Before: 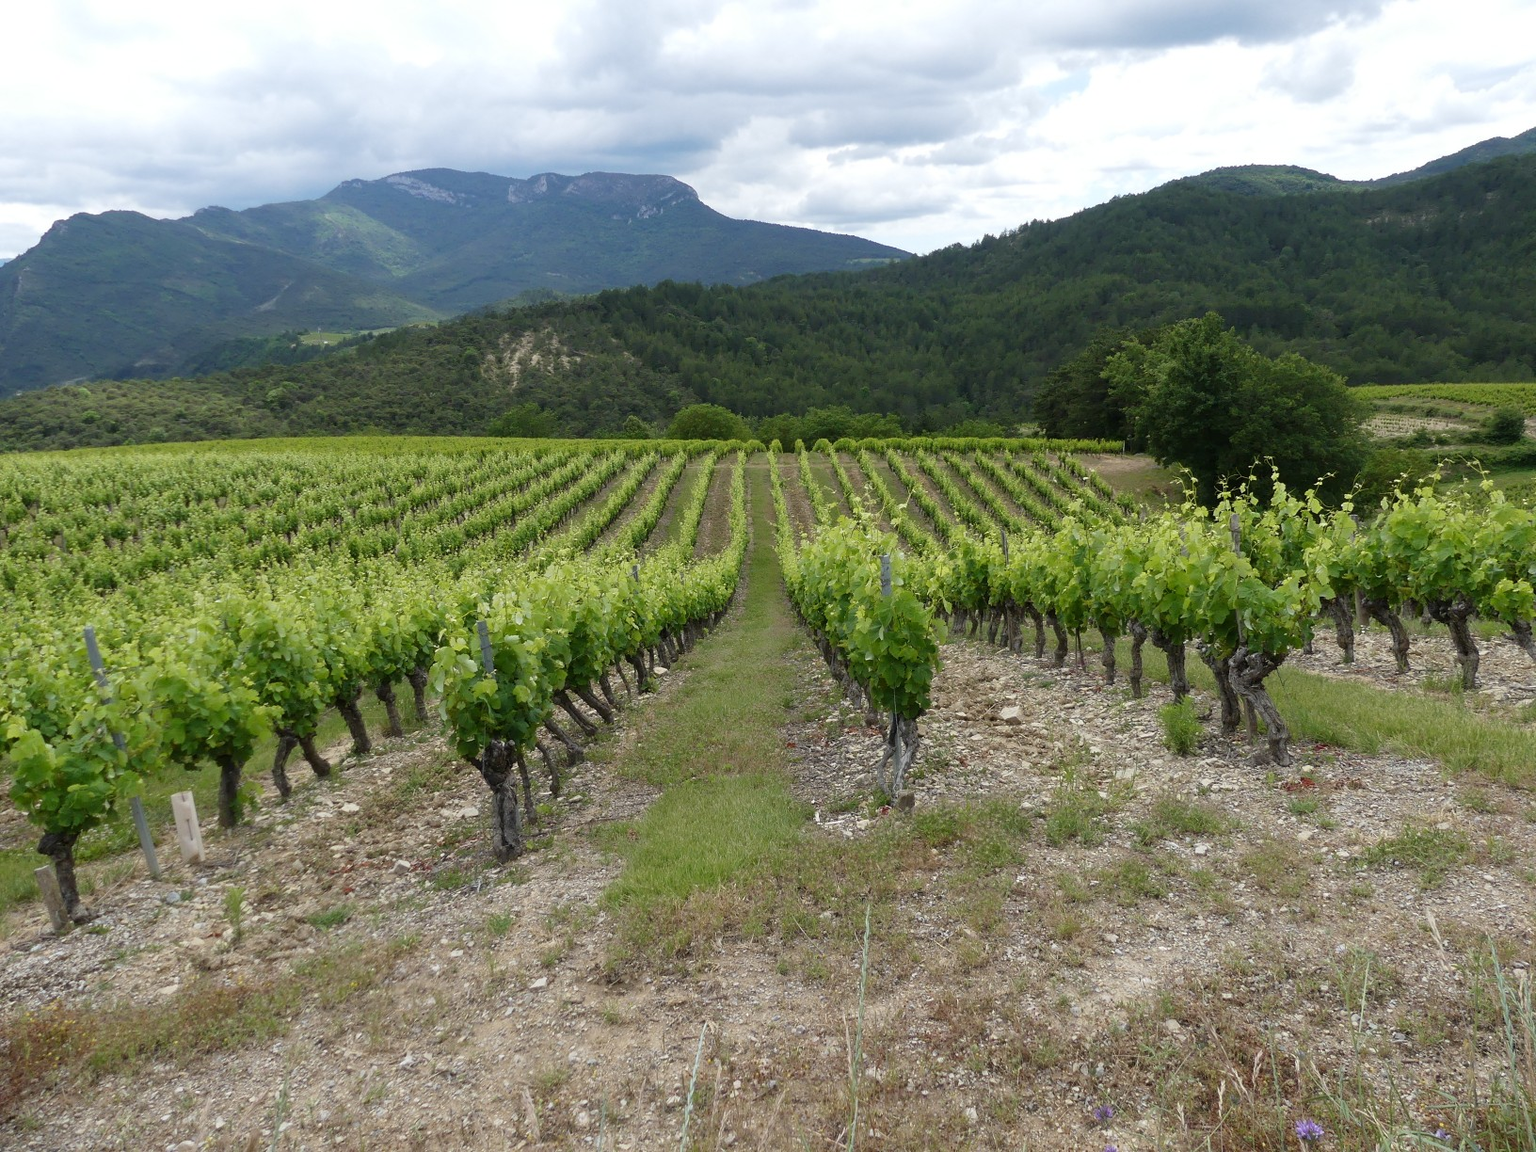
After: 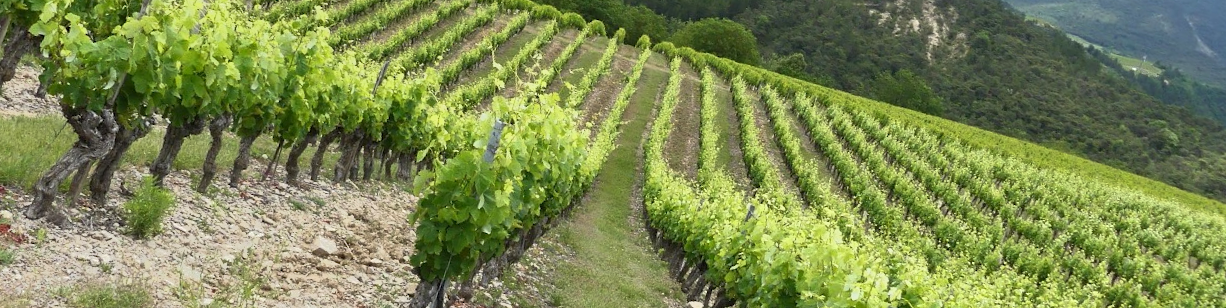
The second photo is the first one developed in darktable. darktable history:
crop and rotate: angle 16.12°, top 30.835%, bottom 35.653%
exposure: exposure 0.64 EV, compensate highlight preservation false
tone equalizer: -7 EV -0.63 EV, -6 EV 1 EV, -5 EV -0.45 EV, -4 EV 0.43 EV, -3 EV 0.41 EV, -2 EV 0.15 EV, -1 EV -0.15 EV, +0 EV -0.39 EV, smoothing diameter 25%, edges refinement/feathering 10, preserve details guided filter
